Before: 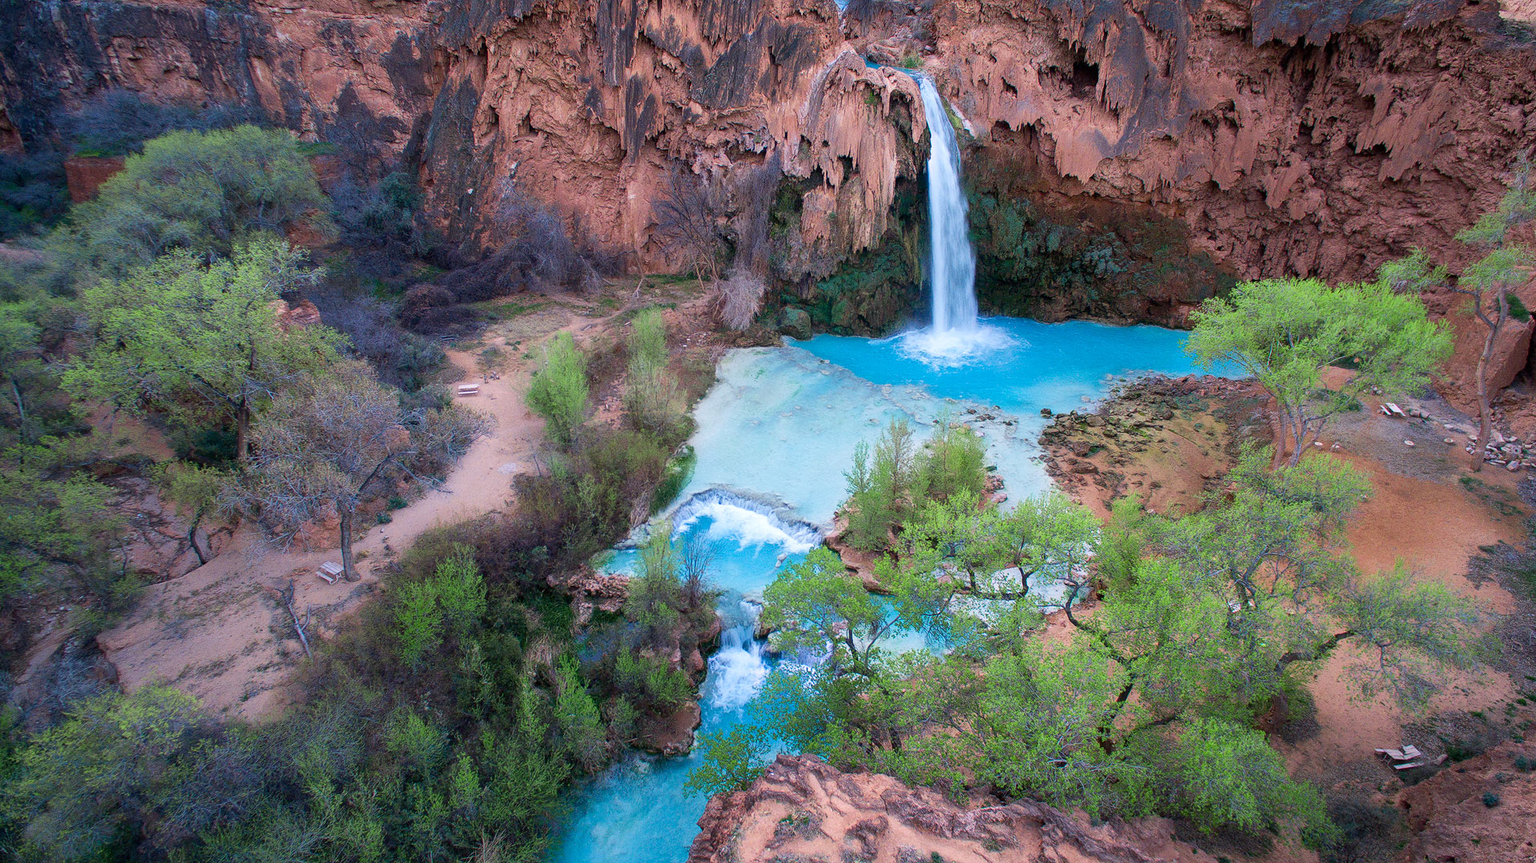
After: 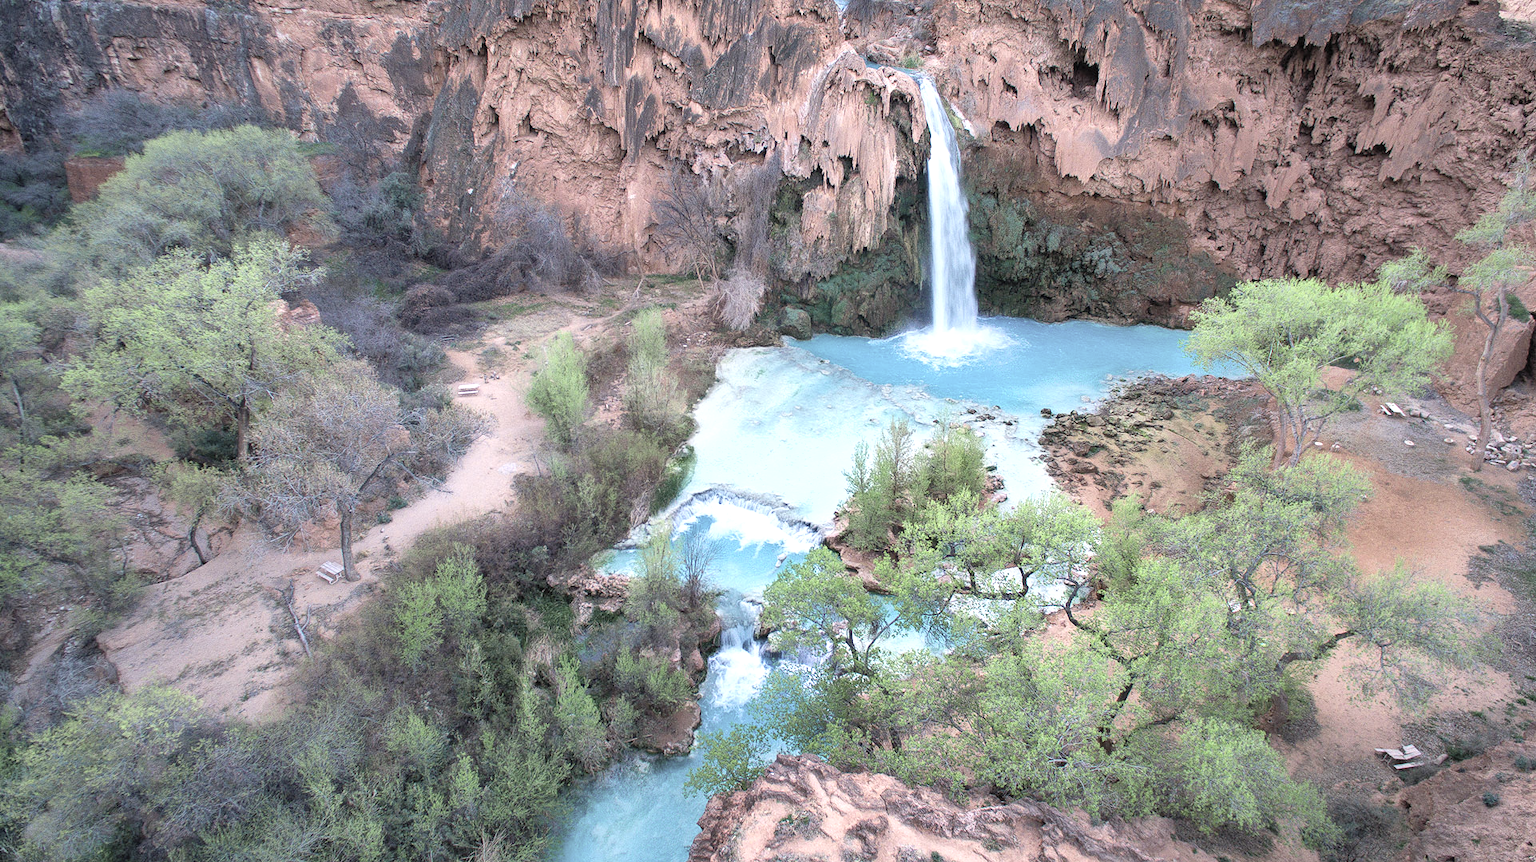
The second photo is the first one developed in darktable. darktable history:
shadows and highlights: low approximation 0.01, soften with gaussian
contrast brightness saturation: brightness 0.183, saturation -0.492
exposure: black level correction 0, exposure 0.69 EV, compensate highlight preservation false
